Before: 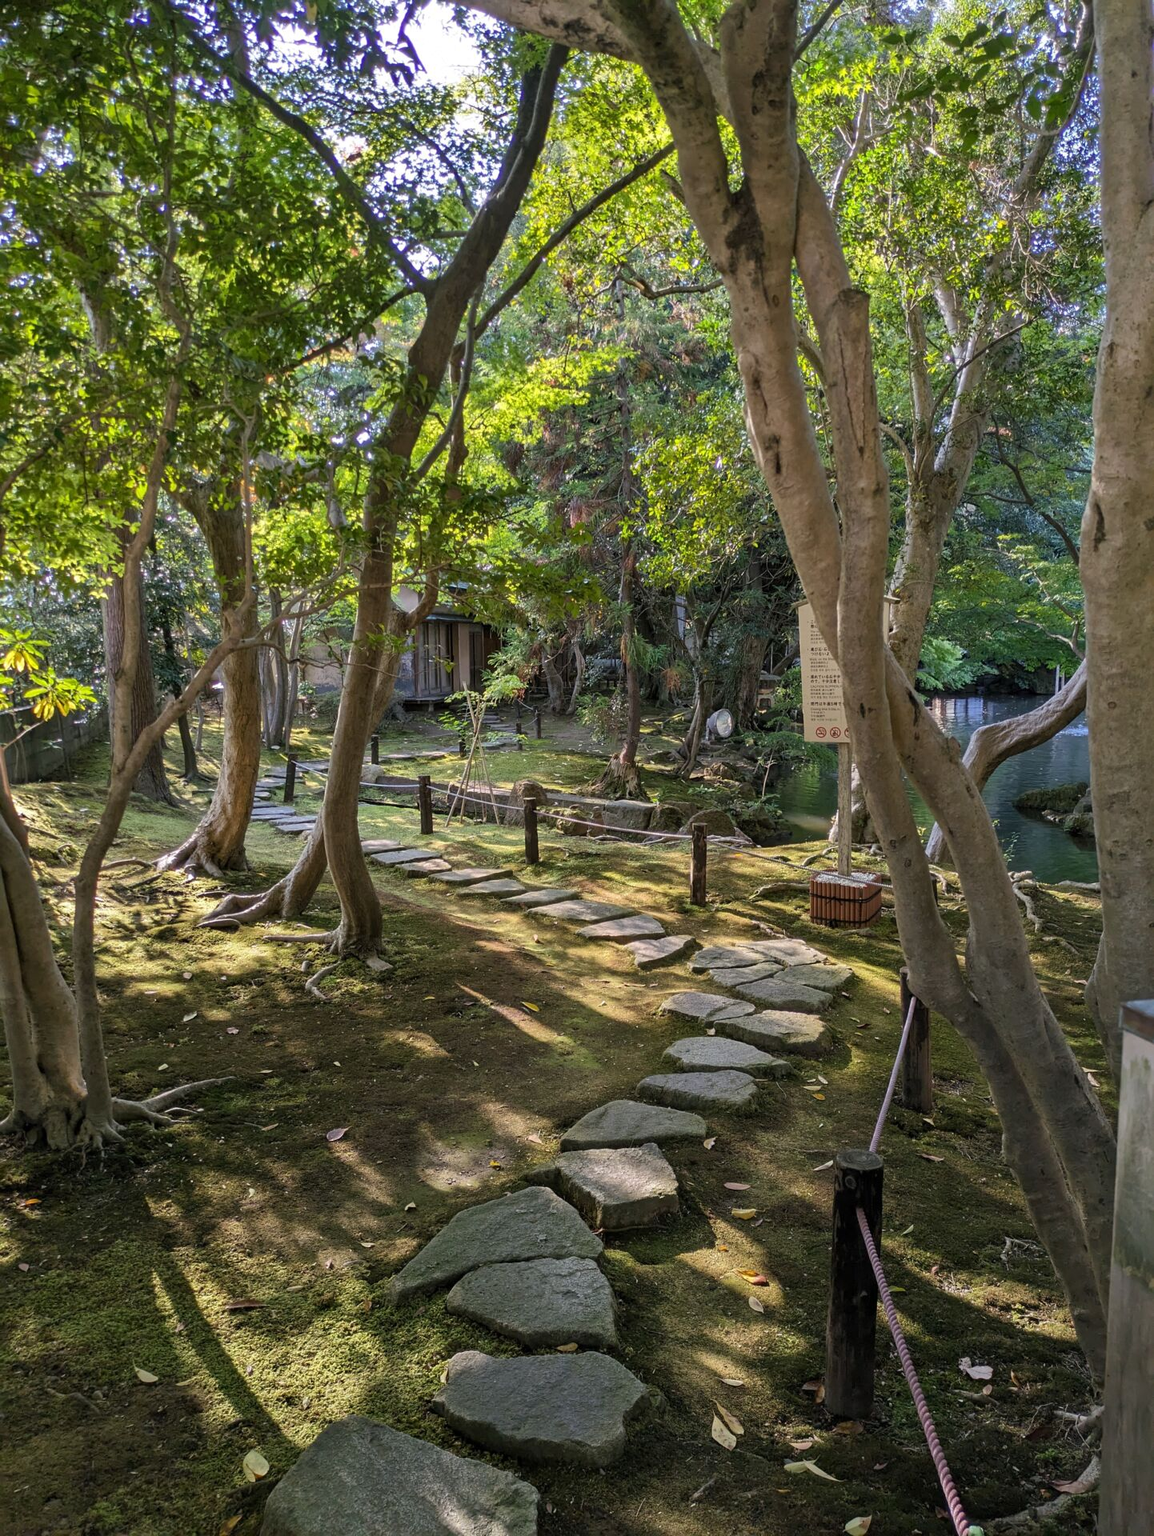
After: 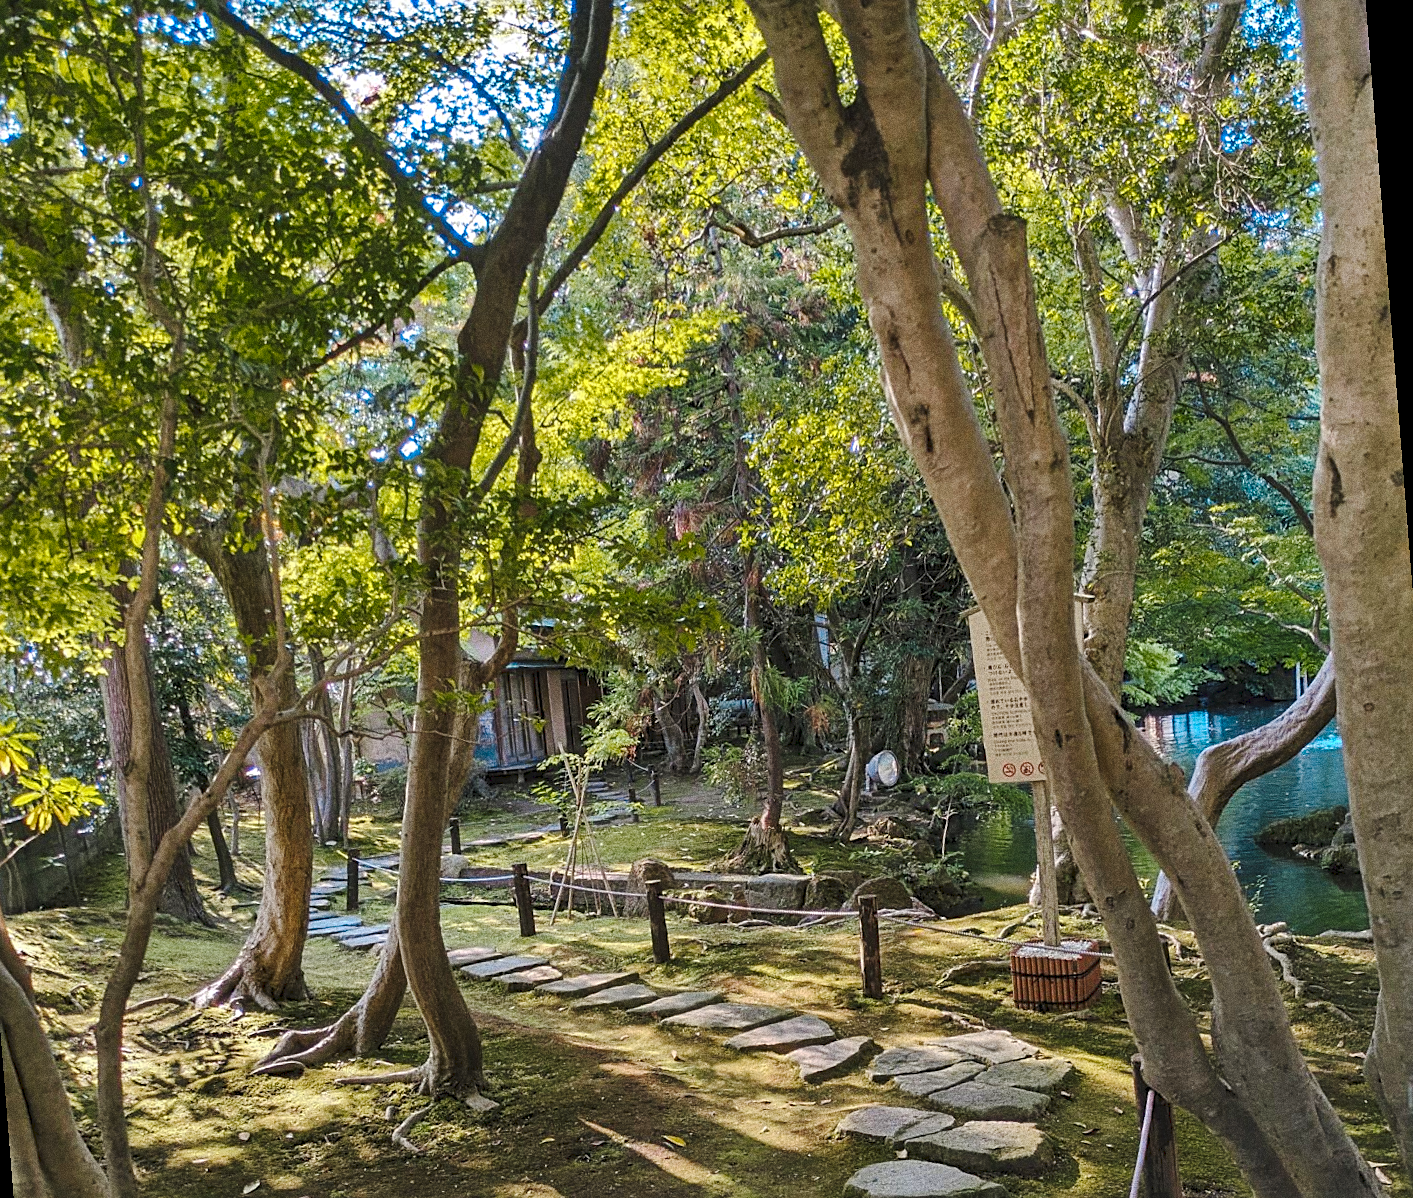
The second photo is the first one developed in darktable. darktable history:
shadows and highlights: radius 118.69, shadows 42.21, highlights -61.56, soften with gaussian
color zones: curves: ch0 [(0.254, 0.492) (0.724, 0.62)]; ch1 [(0.25, 0.528) (0.719, 0.796)]; ch2 [(0, 0.472) (0.25, 0.5) (0.73, 0.184)]
rotate and perspective: rotation -4.57°, crop left 0.054, crop right 0.944, crop top 0.087, crop bottom 0.914
tone curve: curves: ch0 [(0, 0) (0.003, 0.054) (0.011, 0.058) (0.025, 0.069) (0.044, 0.087) (0.069, 0.1) (0.1, 0.123) (0.136, 0.152) (0.177, 0.183) (0.224, 0.234) (0.277, 0.291) (0.335, 0.367) (0.399, 0.441) (0.468, 0.524) (0.543, 0.6) (0.623, 0.673) (0.709, 0.744) (0.801, 0.812) (0.898, 0.89) (1, 1)], preserve colors none
sharpen: on, module defaults
crop: bottom 28.576%
grain: coarseness 0.09 ISO, strength 40%
